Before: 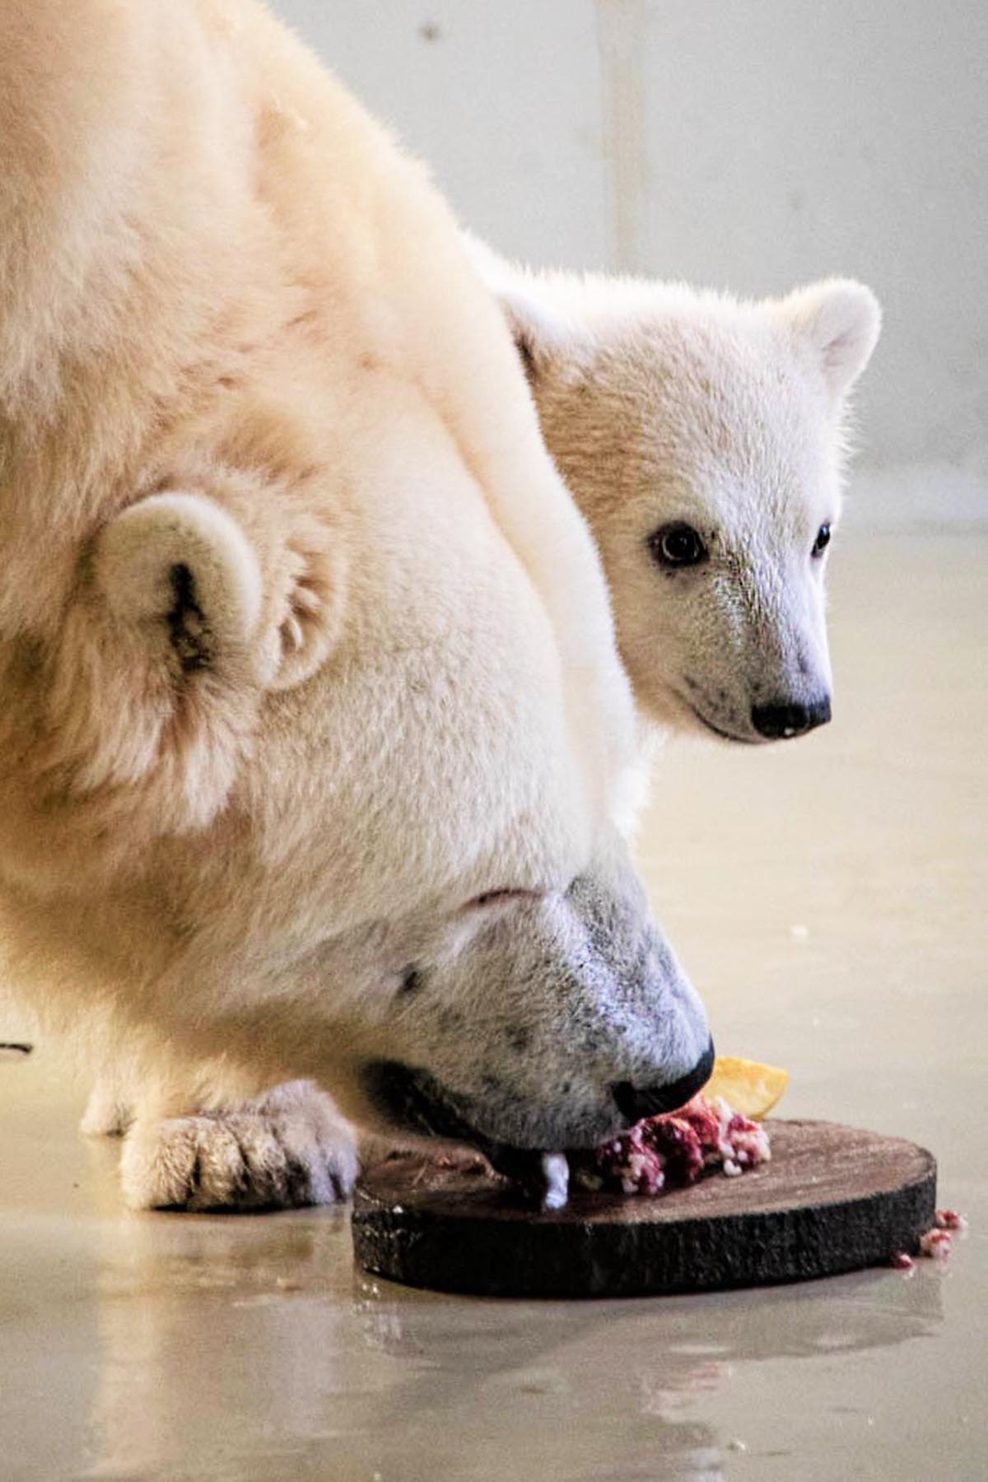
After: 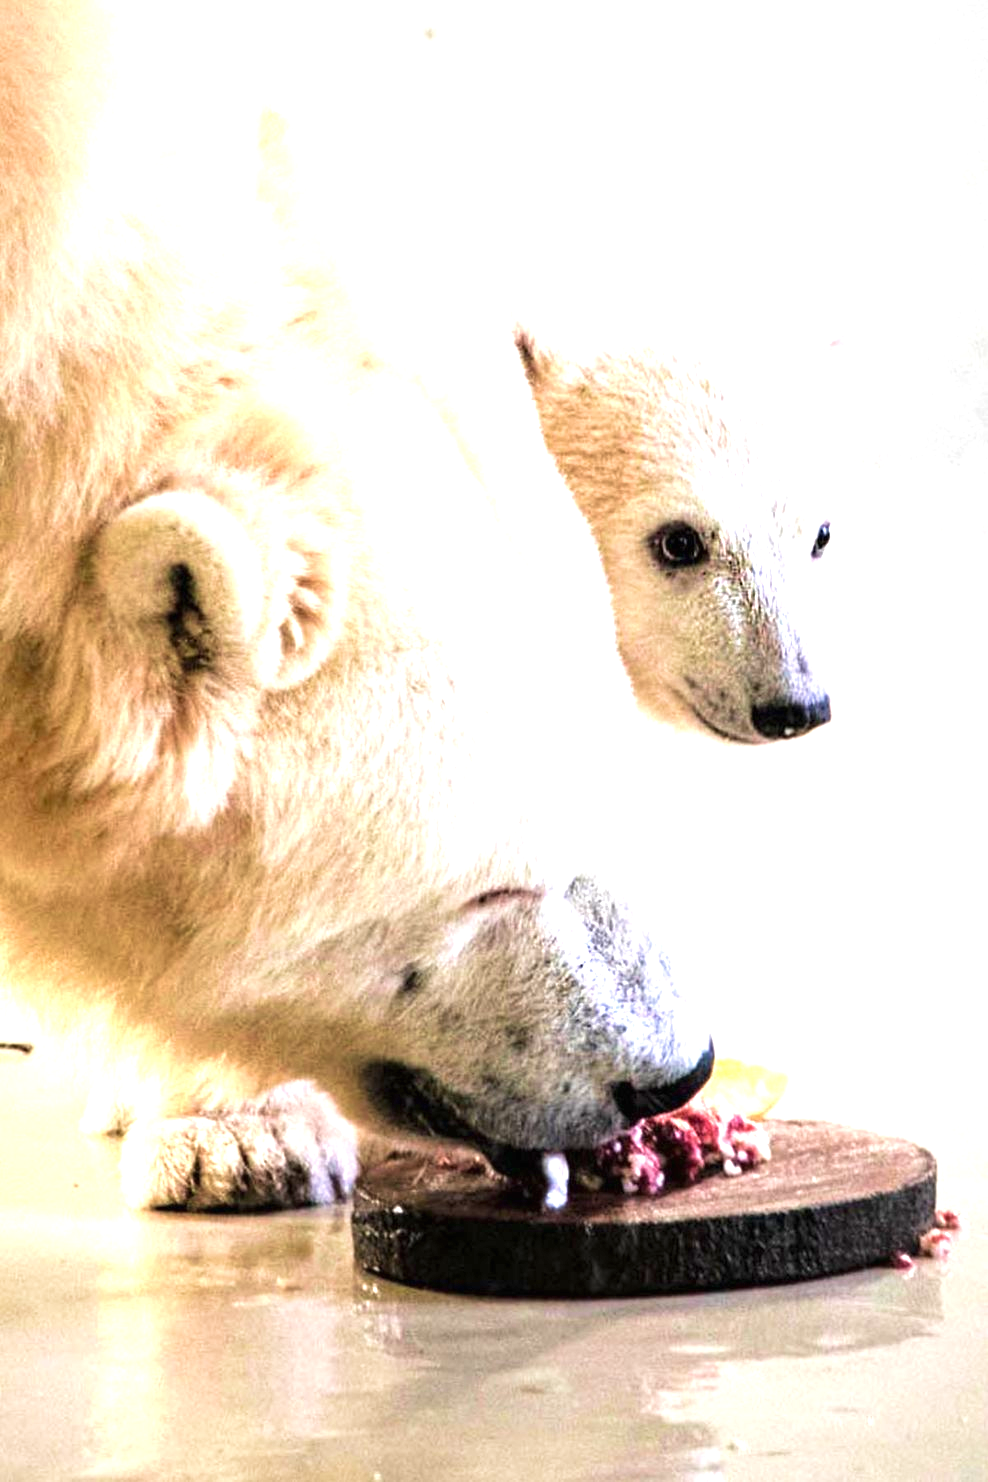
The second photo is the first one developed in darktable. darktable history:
exposure: black level correction 0, exposure 1.17 EV, compensate exposure bias true, compensate highlight preservation false
velvia: on, module defaults
